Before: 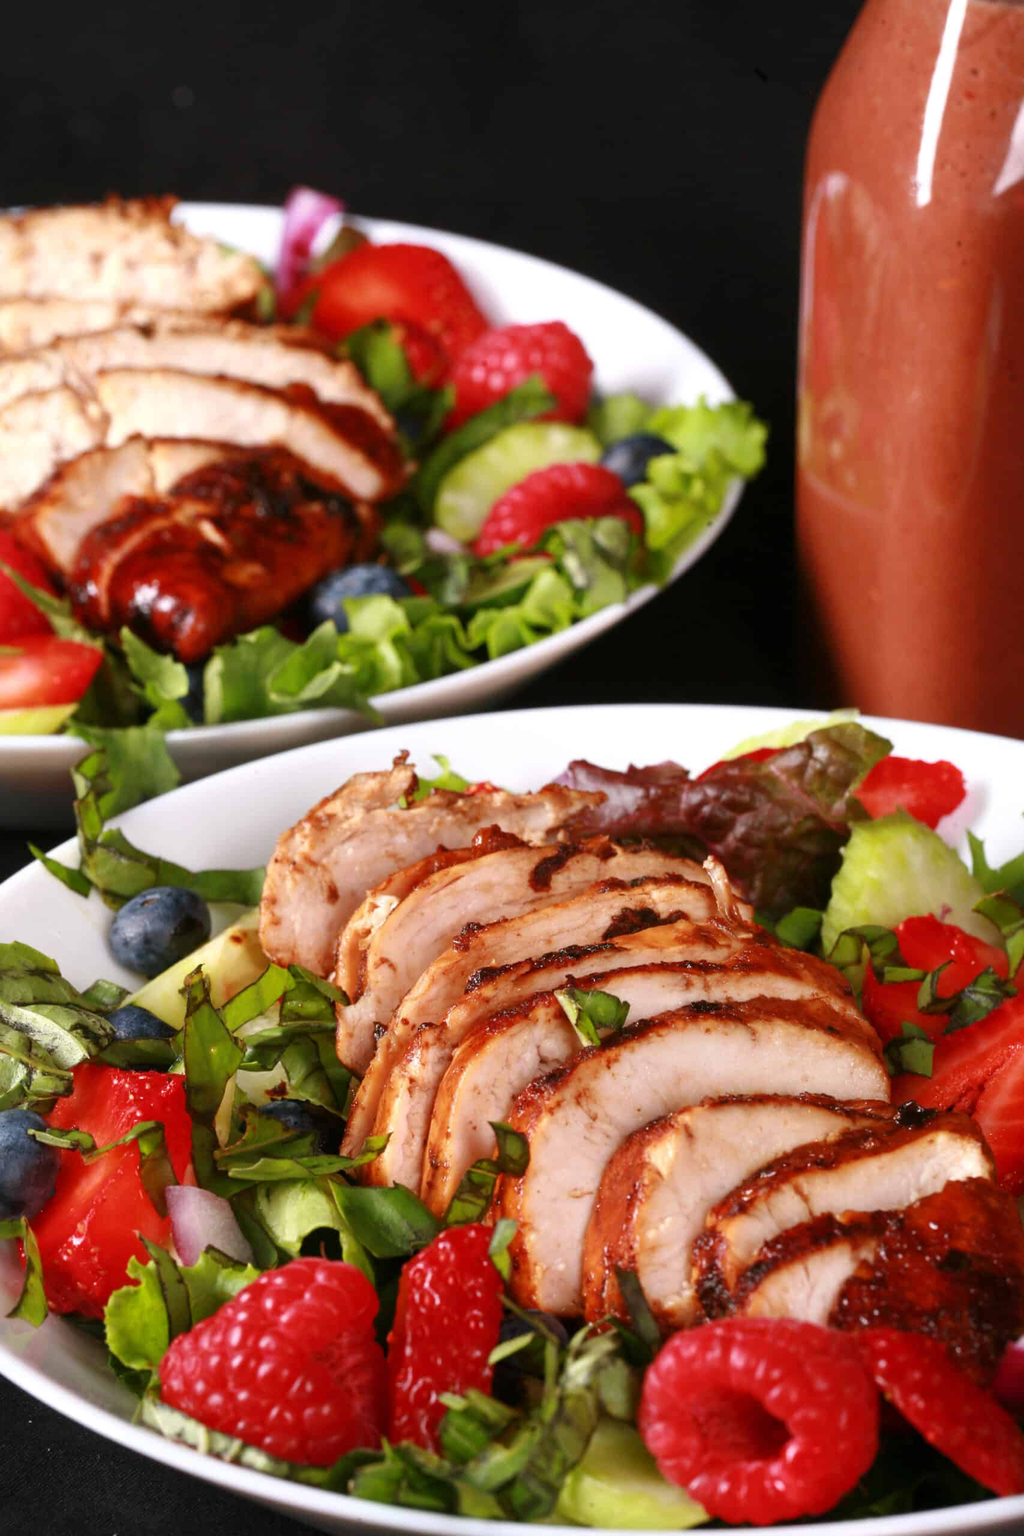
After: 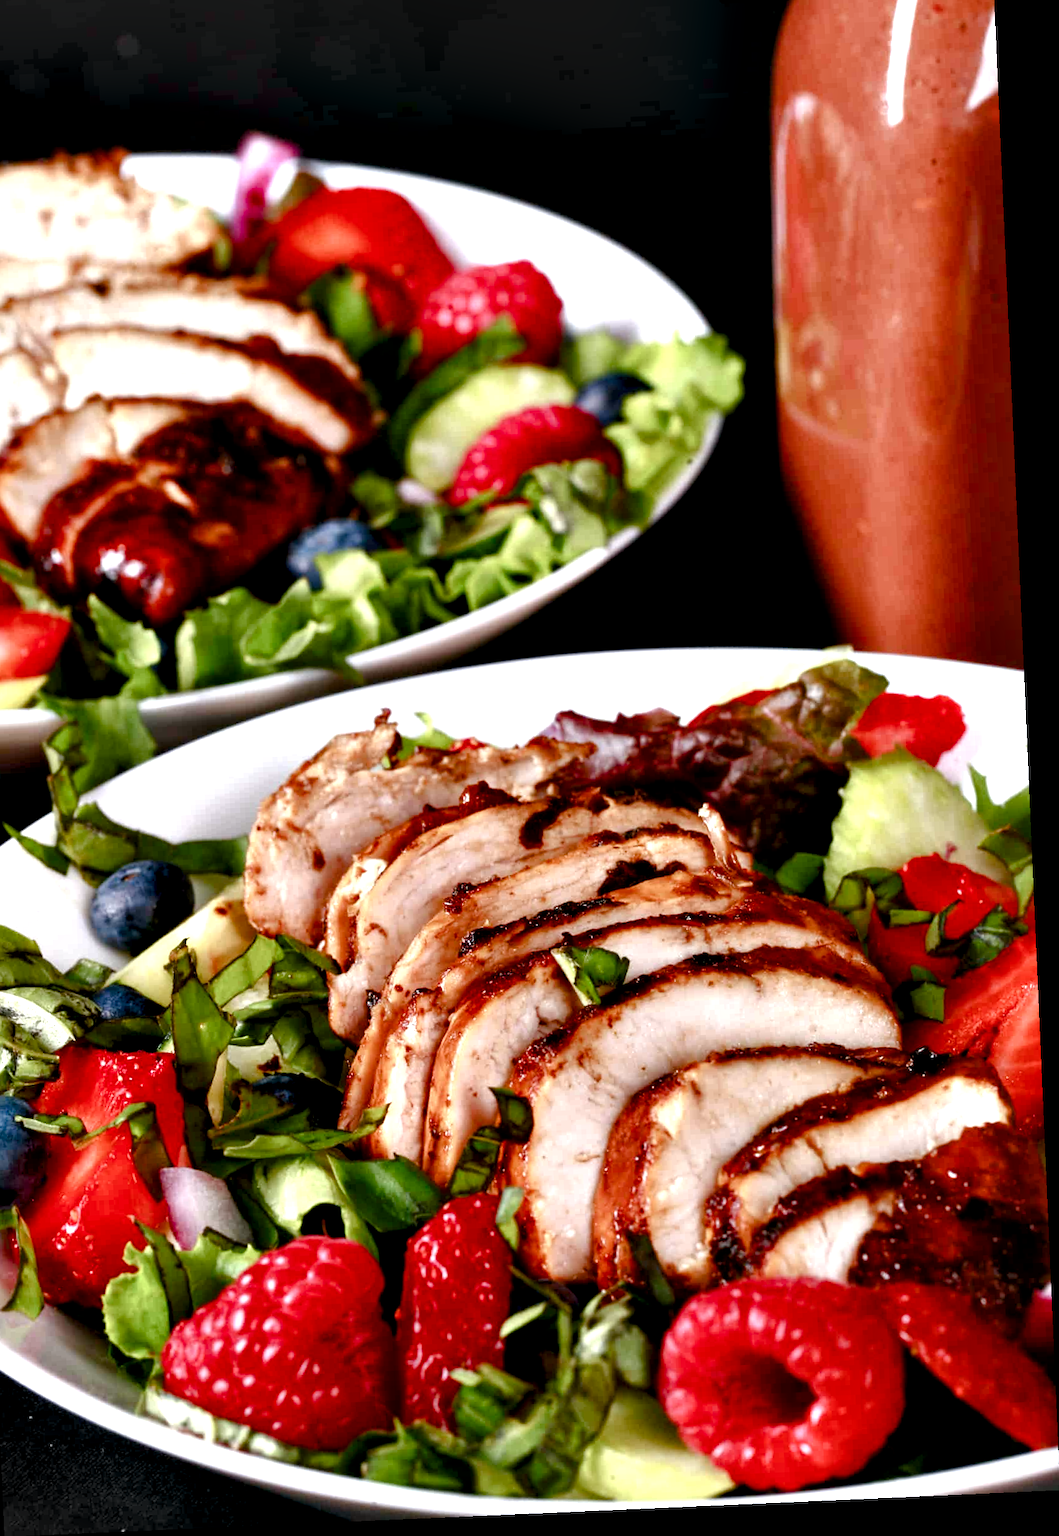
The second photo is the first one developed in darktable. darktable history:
contrast equalizer: y [[0.6 ×6], [0.55 ×6], [0 ×6], [0 ×6], [0 ×6]]
crop and rotate: angle 2.54°, left 5.827%, top 5.693%
color balance rgb: linear chroma grading › global chroma 0.874%, perceptual saturation grading › global saturation 20%, perceptual saturation grading › highlights -50.473%, perceptual saturation grading › shadows 31.111%
local contrast: mode bilateral grid, contrast 21, coarseness 50, detail 129%, midtone range 0.2
